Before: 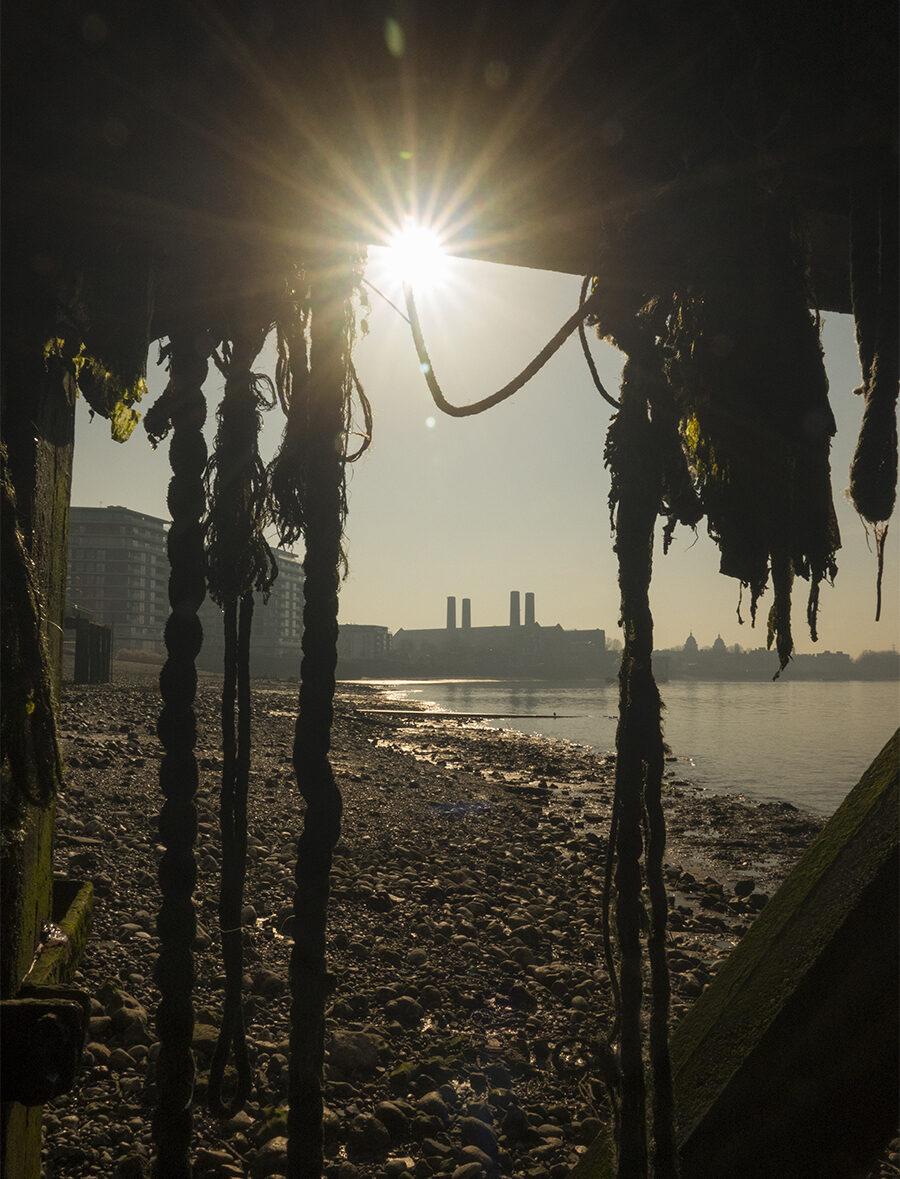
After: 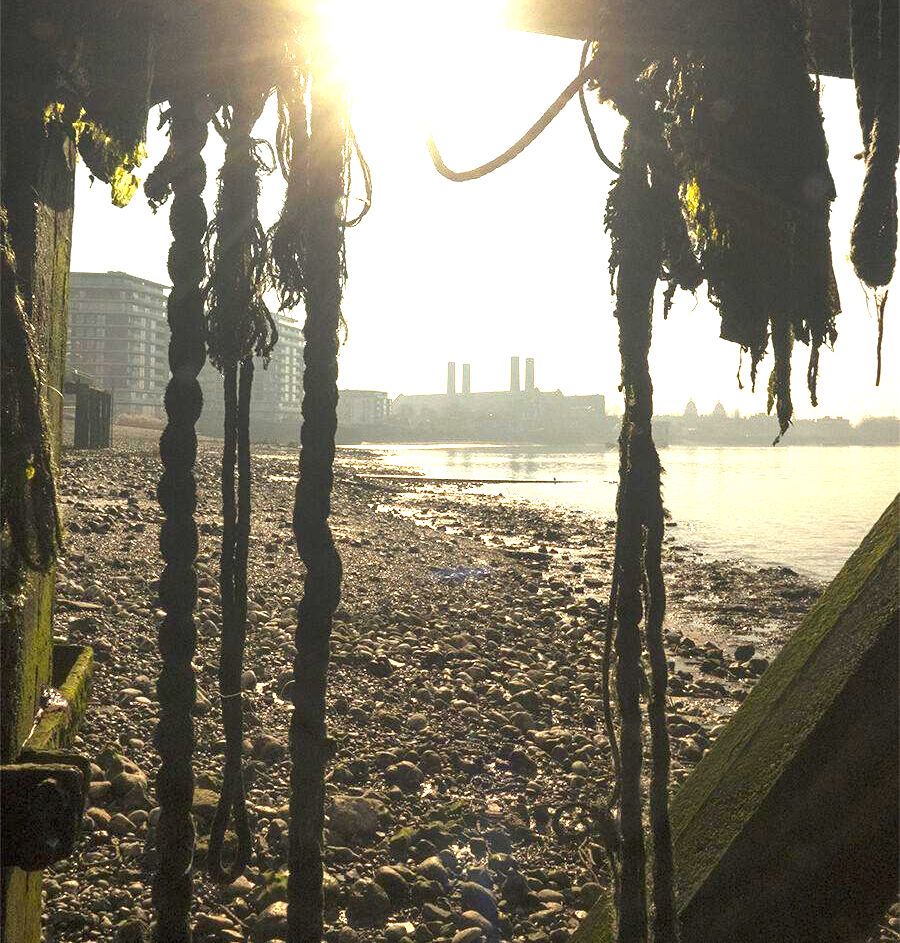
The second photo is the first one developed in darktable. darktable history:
exposure: exposure 2.207 EV, compensate highlight preservation false
crop and rotate: top 19.998%
